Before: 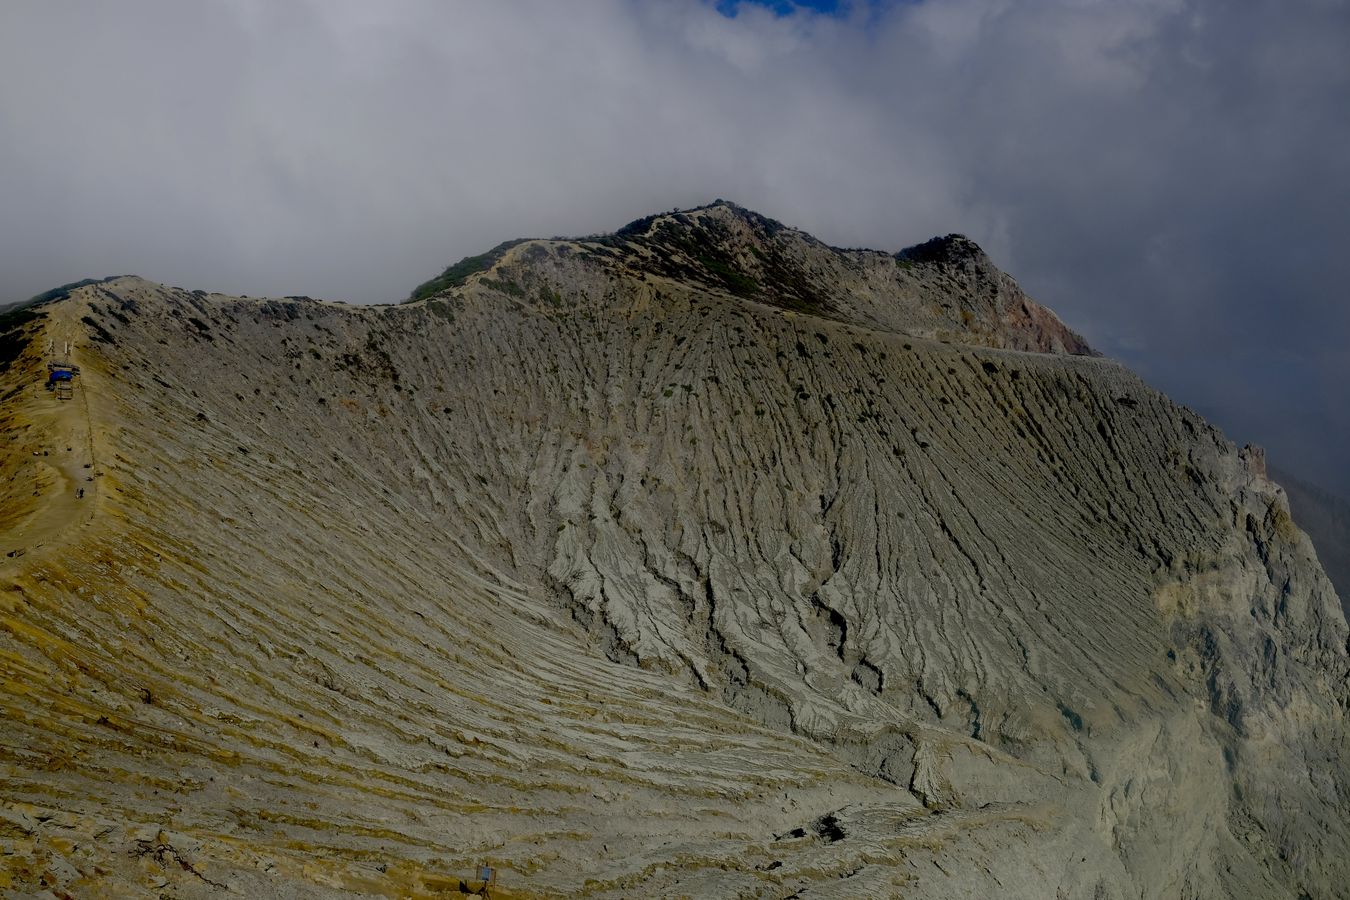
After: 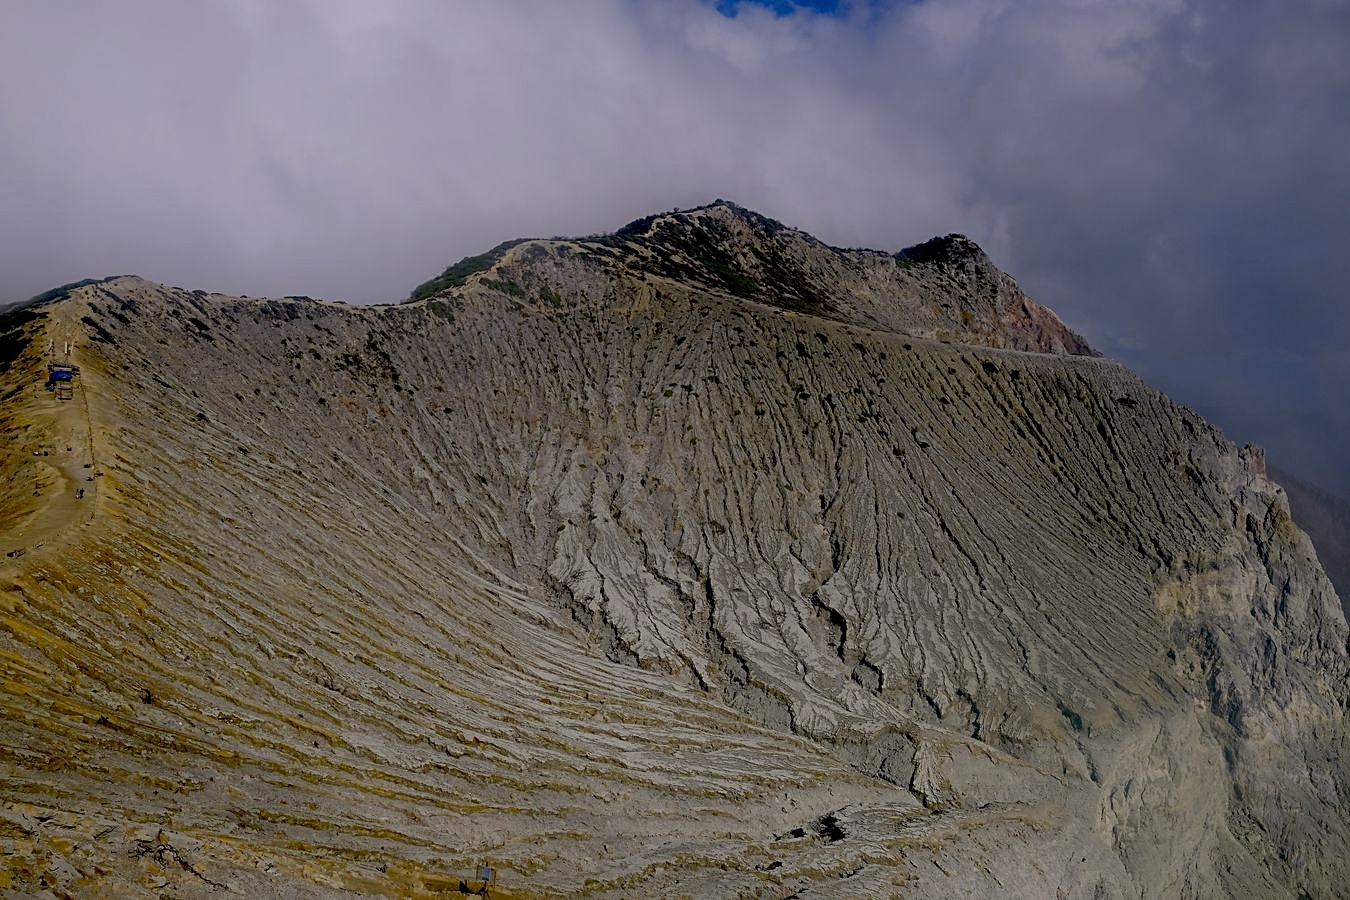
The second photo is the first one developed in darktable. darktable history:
local contrast: highlights 100%, shadows 100%, detail 120%, midtone range 0.2
white balance: red 1.05, blue 1.072
sharpen: on, module defaults
